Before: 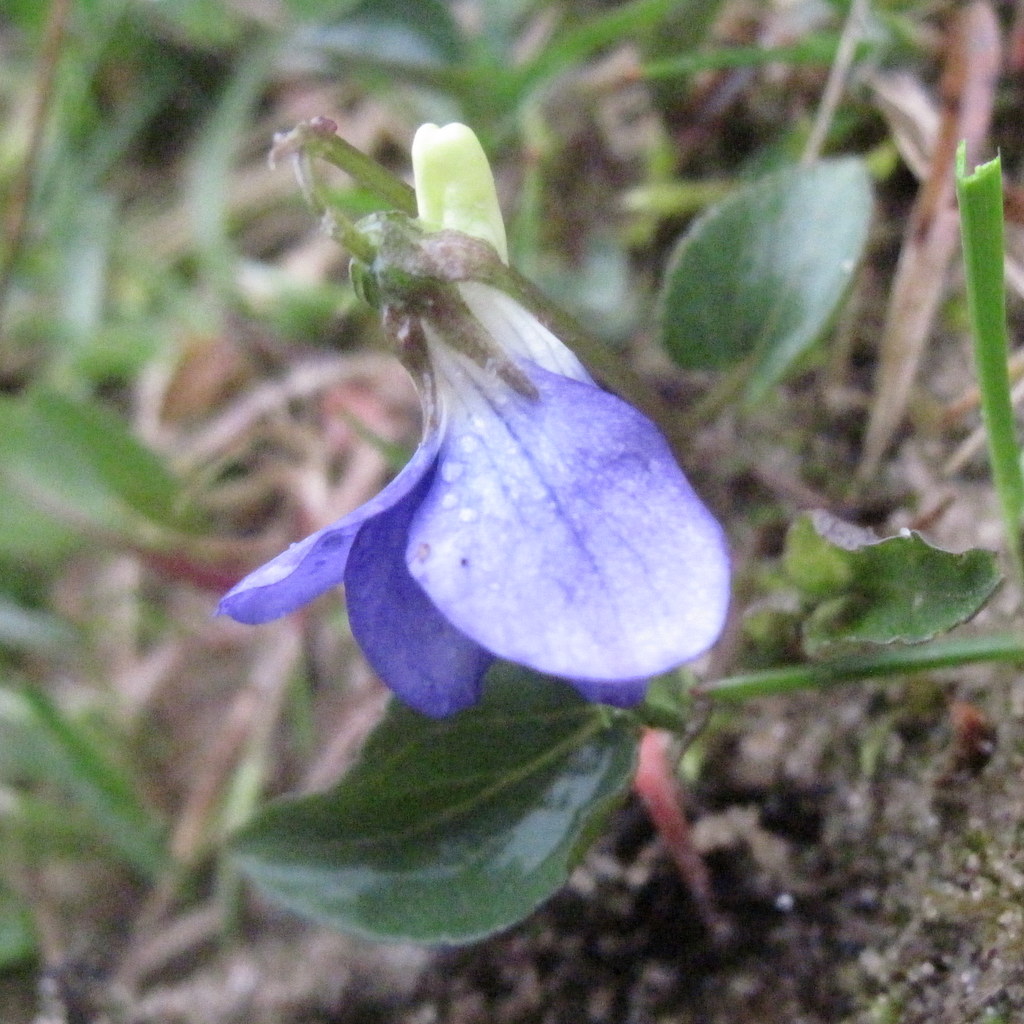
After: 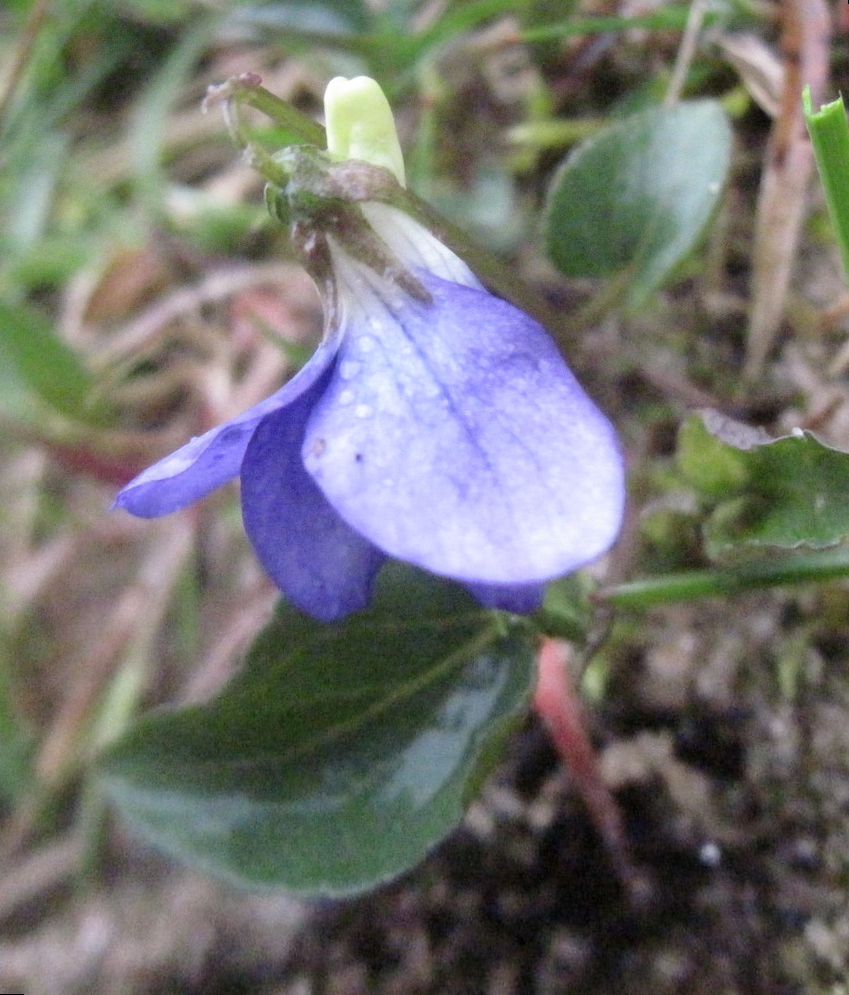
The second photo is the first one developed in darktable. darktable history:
white balance: emerald 1
rotate and perspective: rotation 0.72°, lens shift (vertical) -0.352, lens shift (horizontal) -0.051, crop left 0.152, crop right 0.859, crop top 0.019, crop bottom 0.964
